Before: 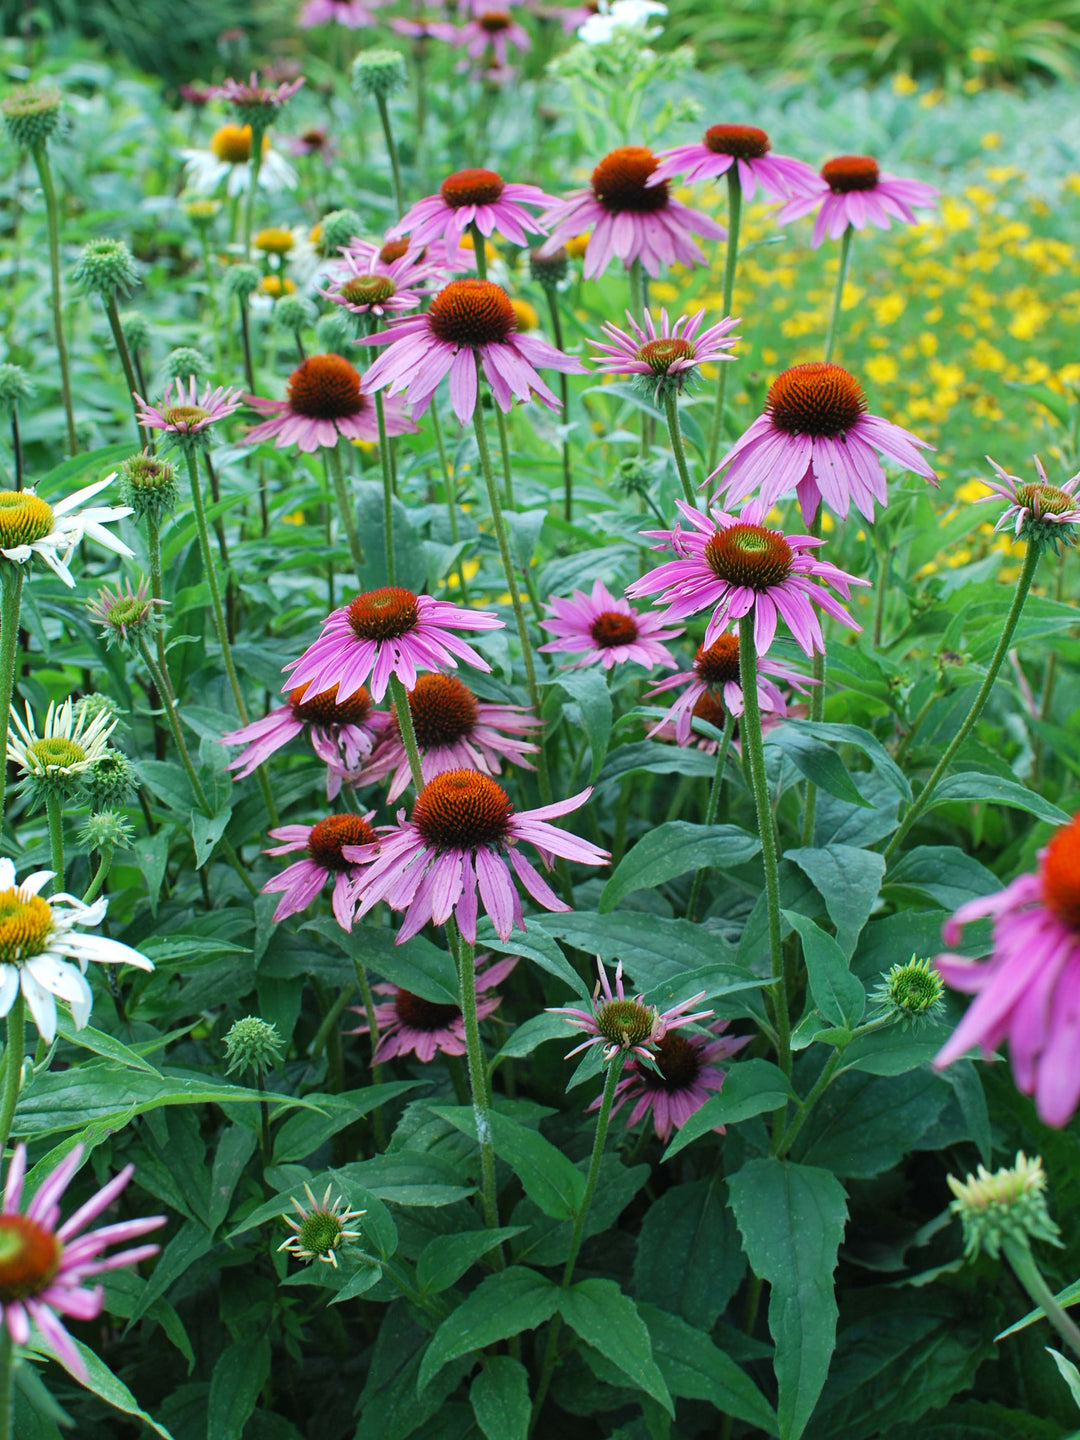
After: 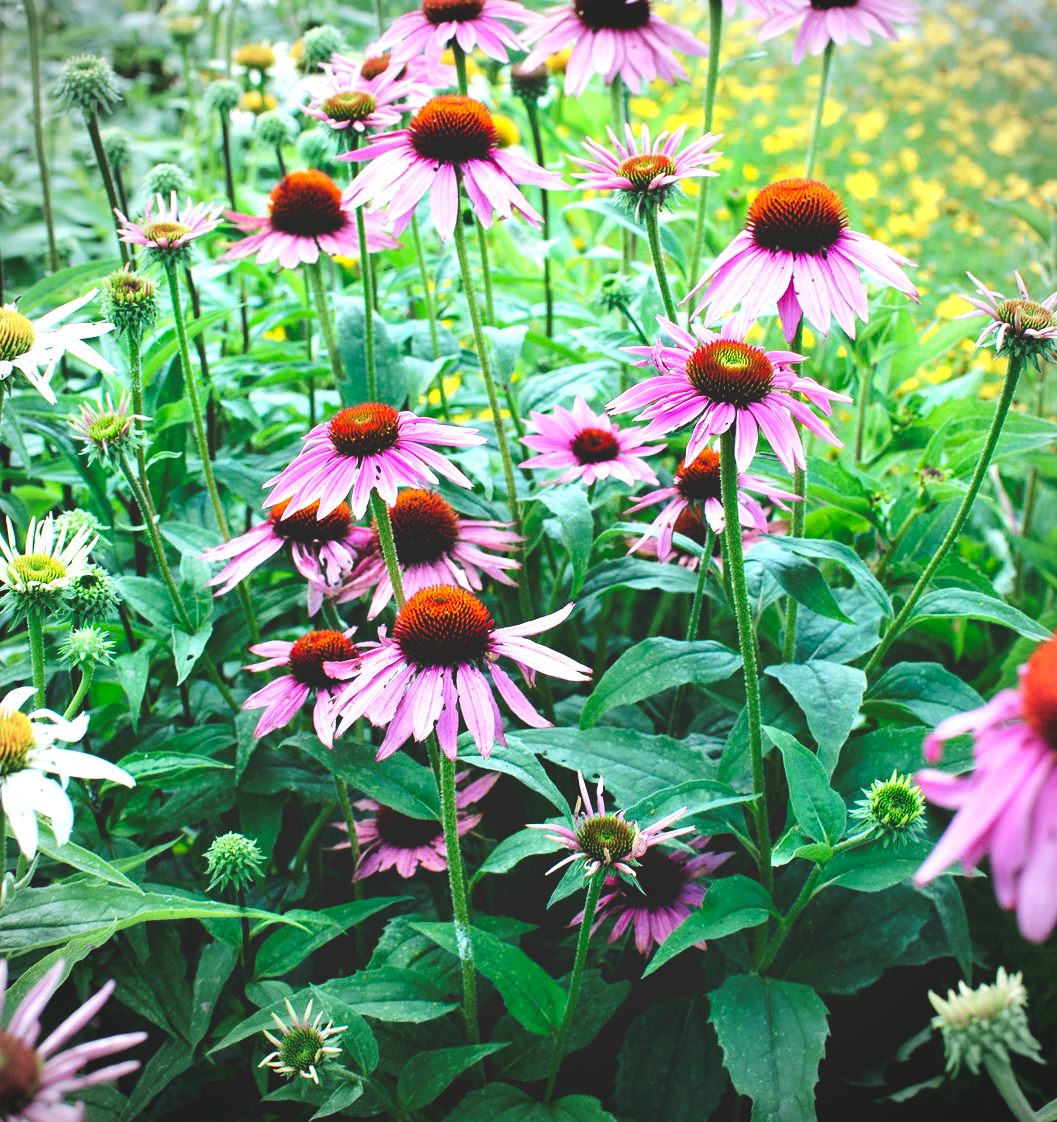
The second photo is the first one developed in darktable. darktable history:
crop and rotate: left 1.814%, top 12.818%, right 0.25%, bottom 9.225%
tone equalizer: -8 EV -0.417 EV, -7 EV -0.389 EV, -6 EV -0.333 EV, -5 EV -0.222 EV, -3 EV 0.222 EV, -2 EV 0.333 EV, -1 EV 0.389 EV, +0 EV 0.417 EV, edges refinement/feathering 500, mask exposure compensation -1.57 EV, preserve details no
tone curve: curves: ch0 [(0, 0) (0.003, 0.161) (0.011, 0.161) (0.025, 0.161) (0.044, 0.161) (0.069, 0.161) (0.1, 0.161) (0.136, 0.163) (0.177, 0.179) (0.224, 0.207) (0.277, 0.243) (0.335, 0.292) (0.399, 0.361) (0.468, 0.452) (0.543, 0.547) (0.623, 0.638) (0.709, 0.731) (0.801, 0.826) (0.898, 0.911) (1, 1)], preserve colors none
exposure: exposure 0.6 EV, compensate highlight preservation false
vignetting: on, module defaults
